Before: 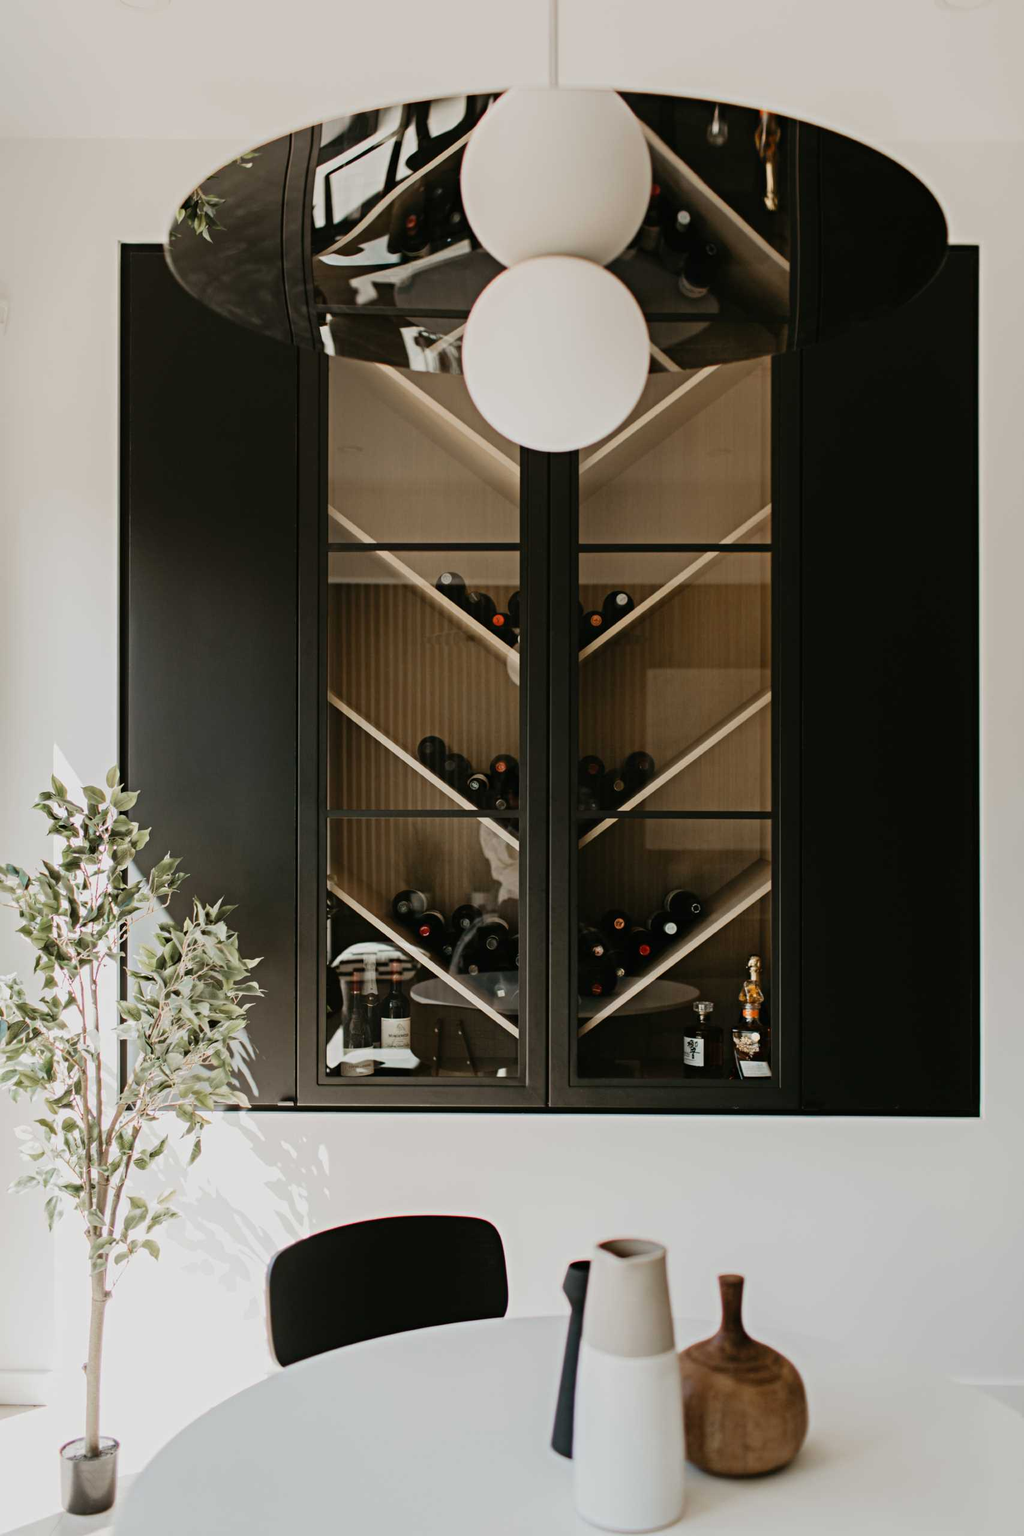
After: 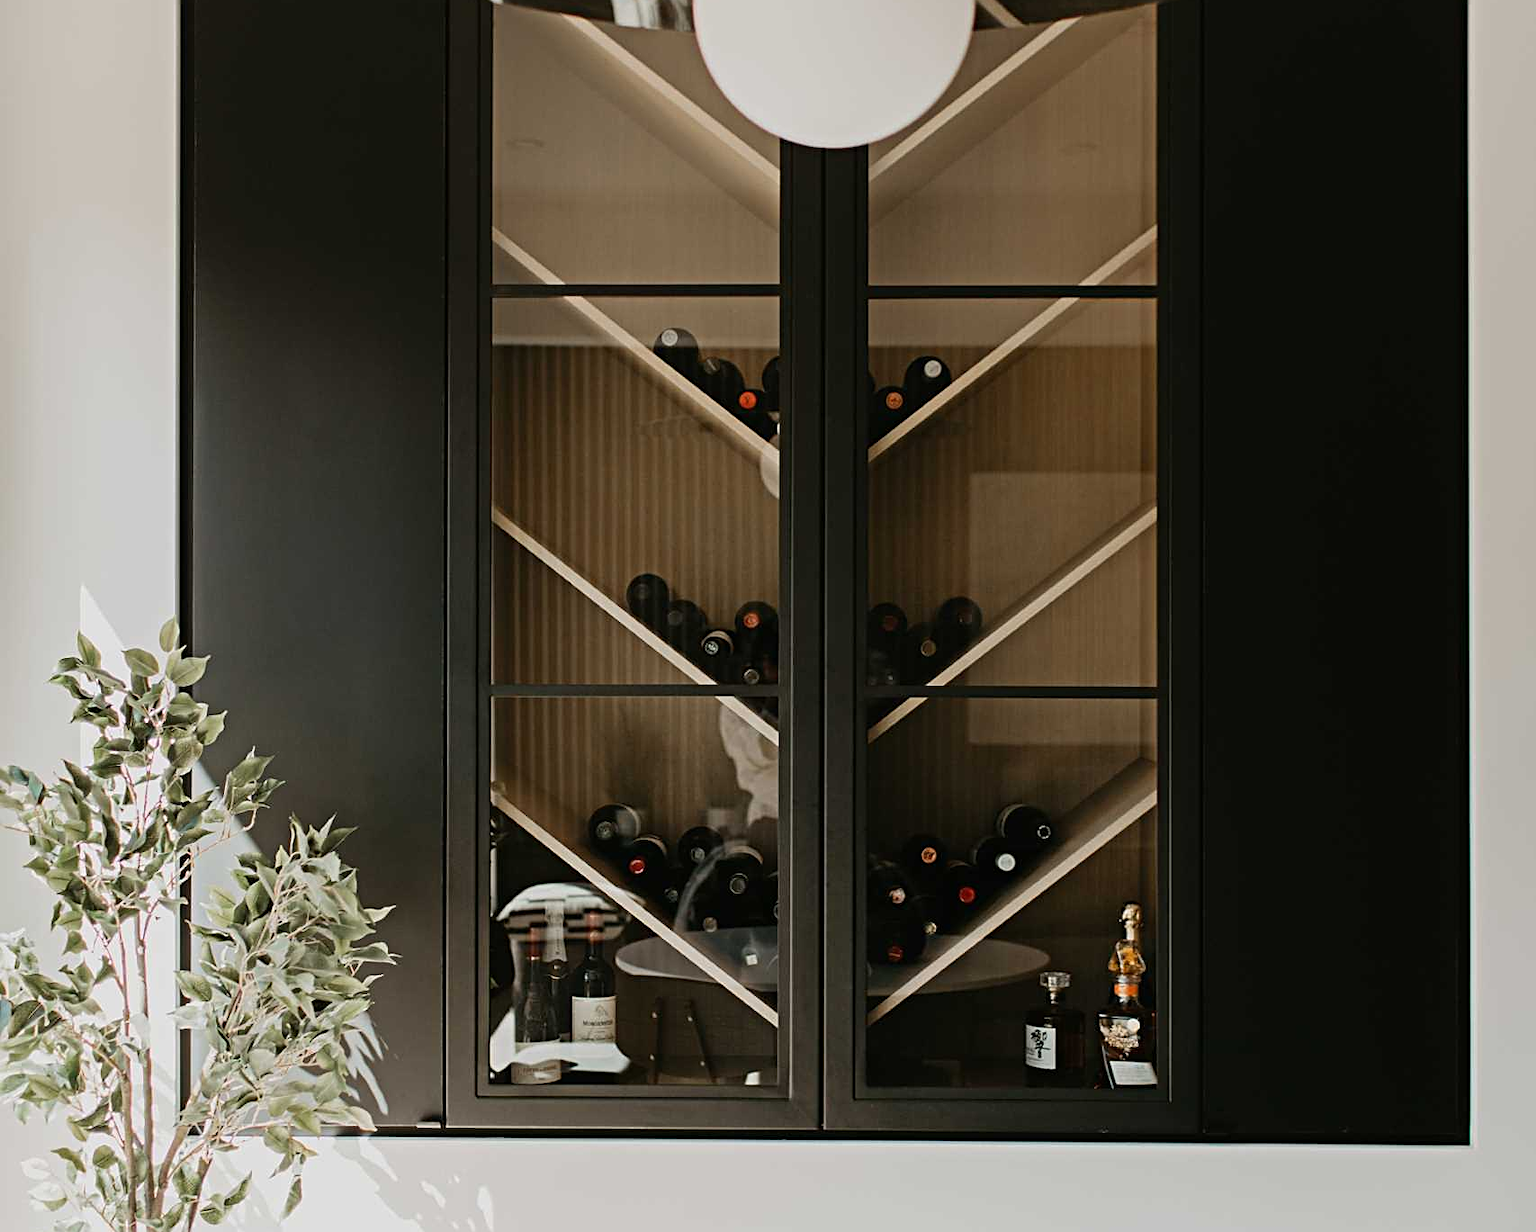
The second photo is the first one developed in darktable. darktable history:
crop and rotate: top 23.043%, bottom 23.437%
sharpen: on, module defaults
